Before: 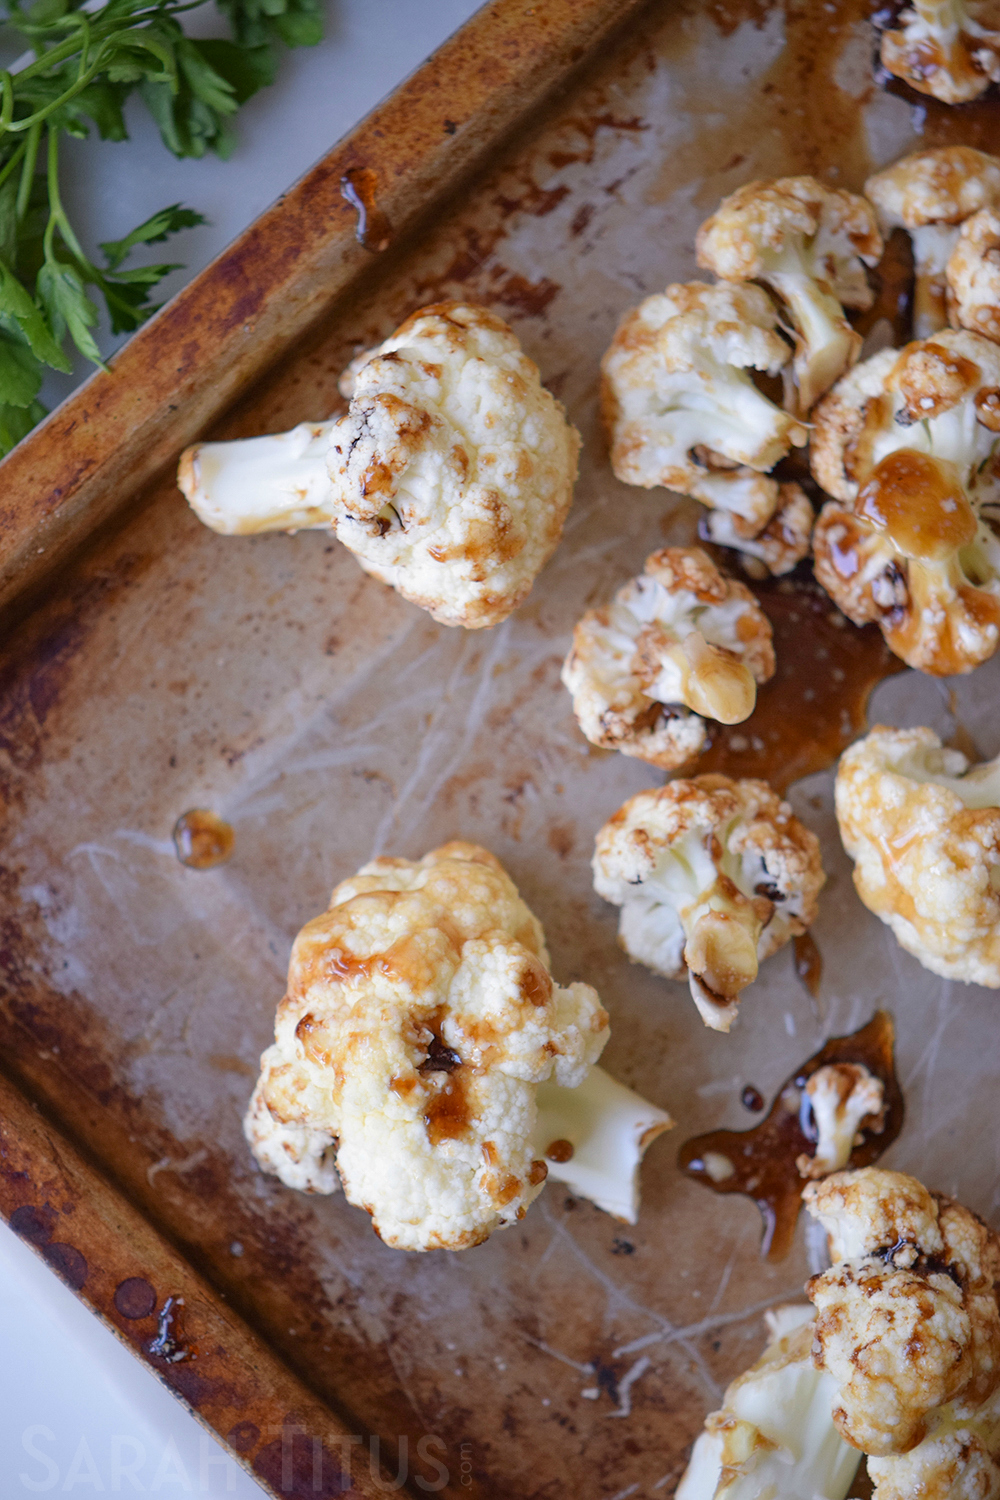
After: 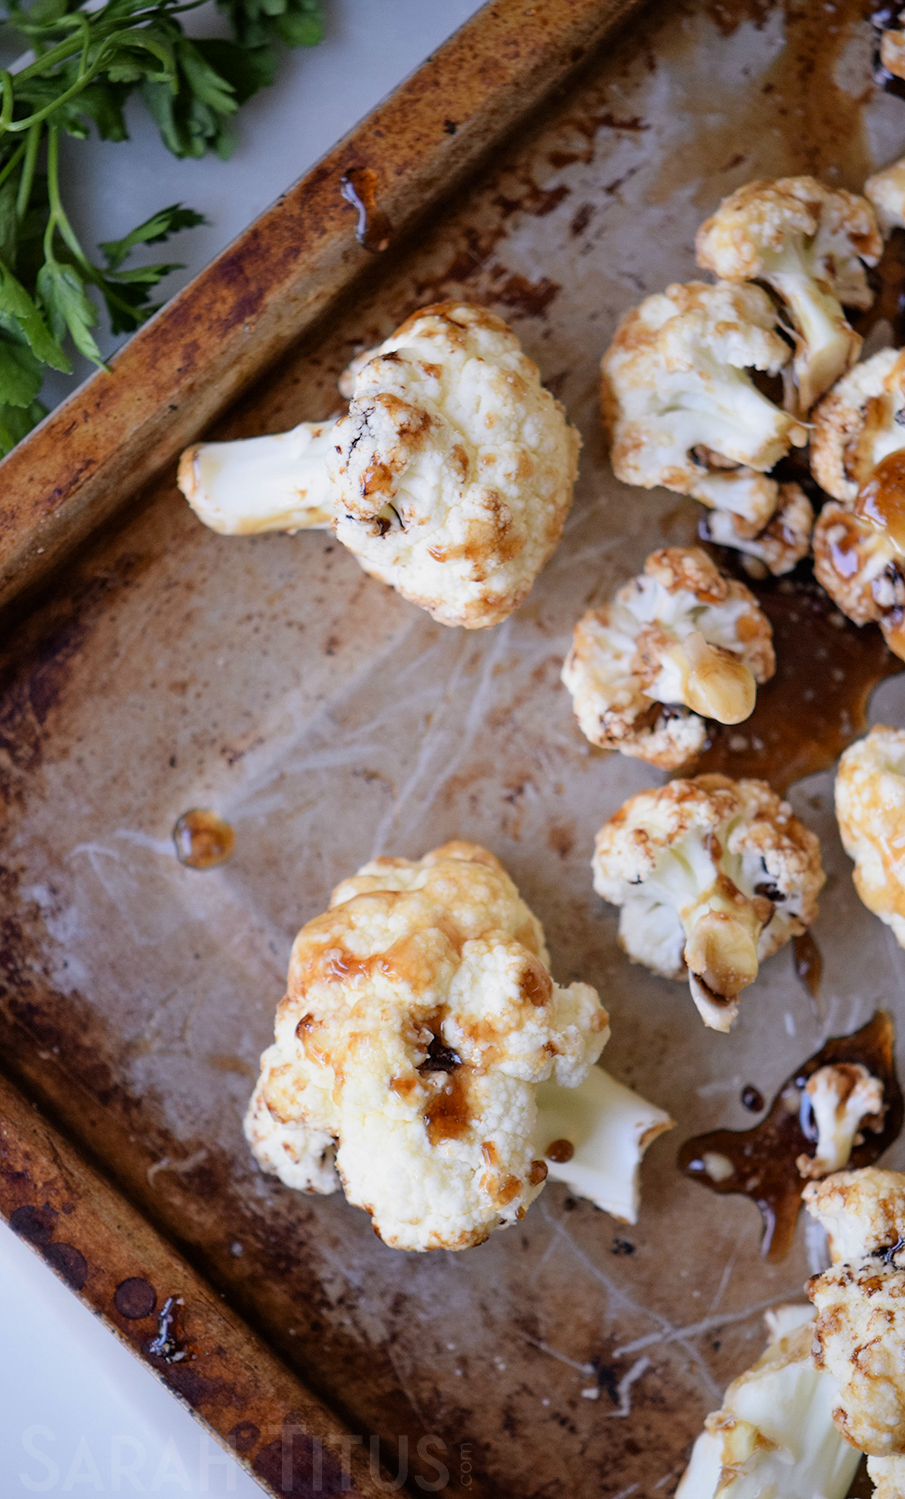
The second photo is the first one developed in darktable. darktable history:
crop: right 9.498%, bottom 0.044%
filmic rgb: black relative exposure -8.07 EV, white relative exposure 3.01 EV, hardness 5.38, contrast 1.25
